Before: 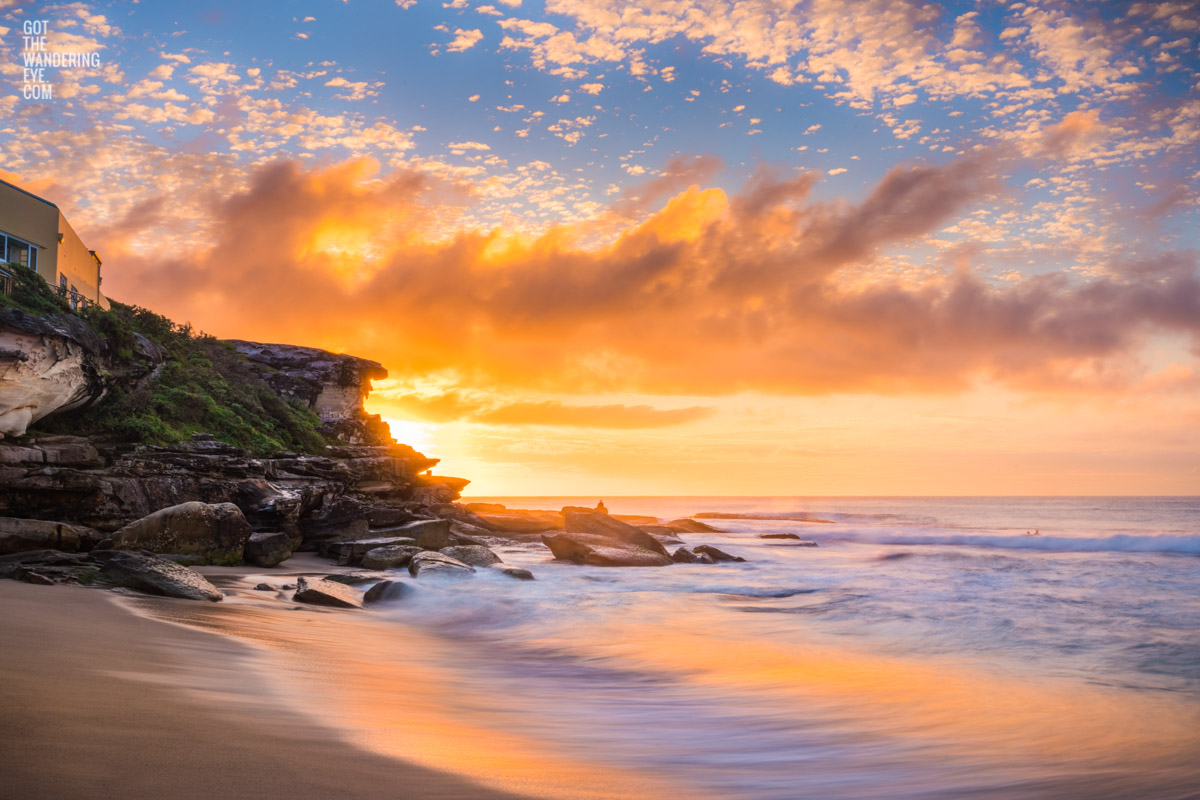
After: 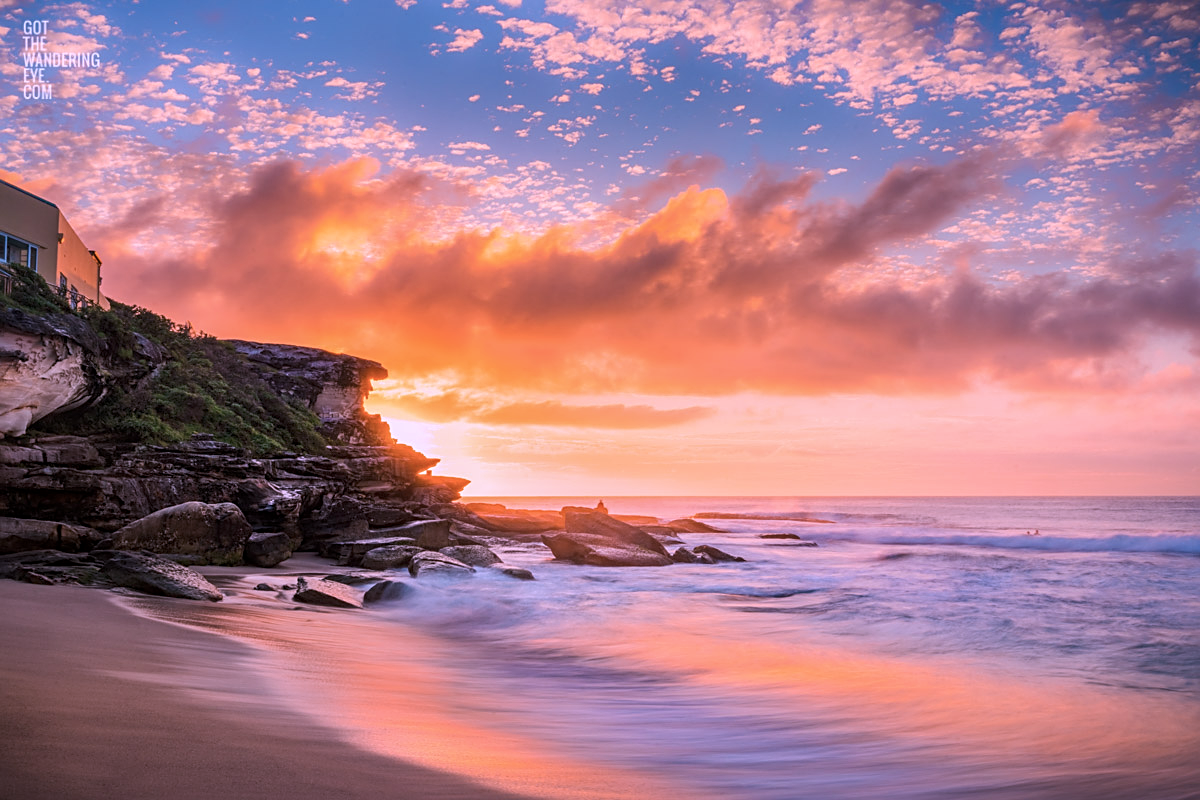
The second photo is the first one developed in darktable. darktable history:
exposure: exposure -0.242 EV, compensate highlight preservation false
tone equalizer: on, module defaults
local contrast: highlights 100%, shadows 100%, detail 120%, midtone range 0.2
sharpen: on, module defaults
color correction: highlights a* 15.03, highlights b* -25.07
